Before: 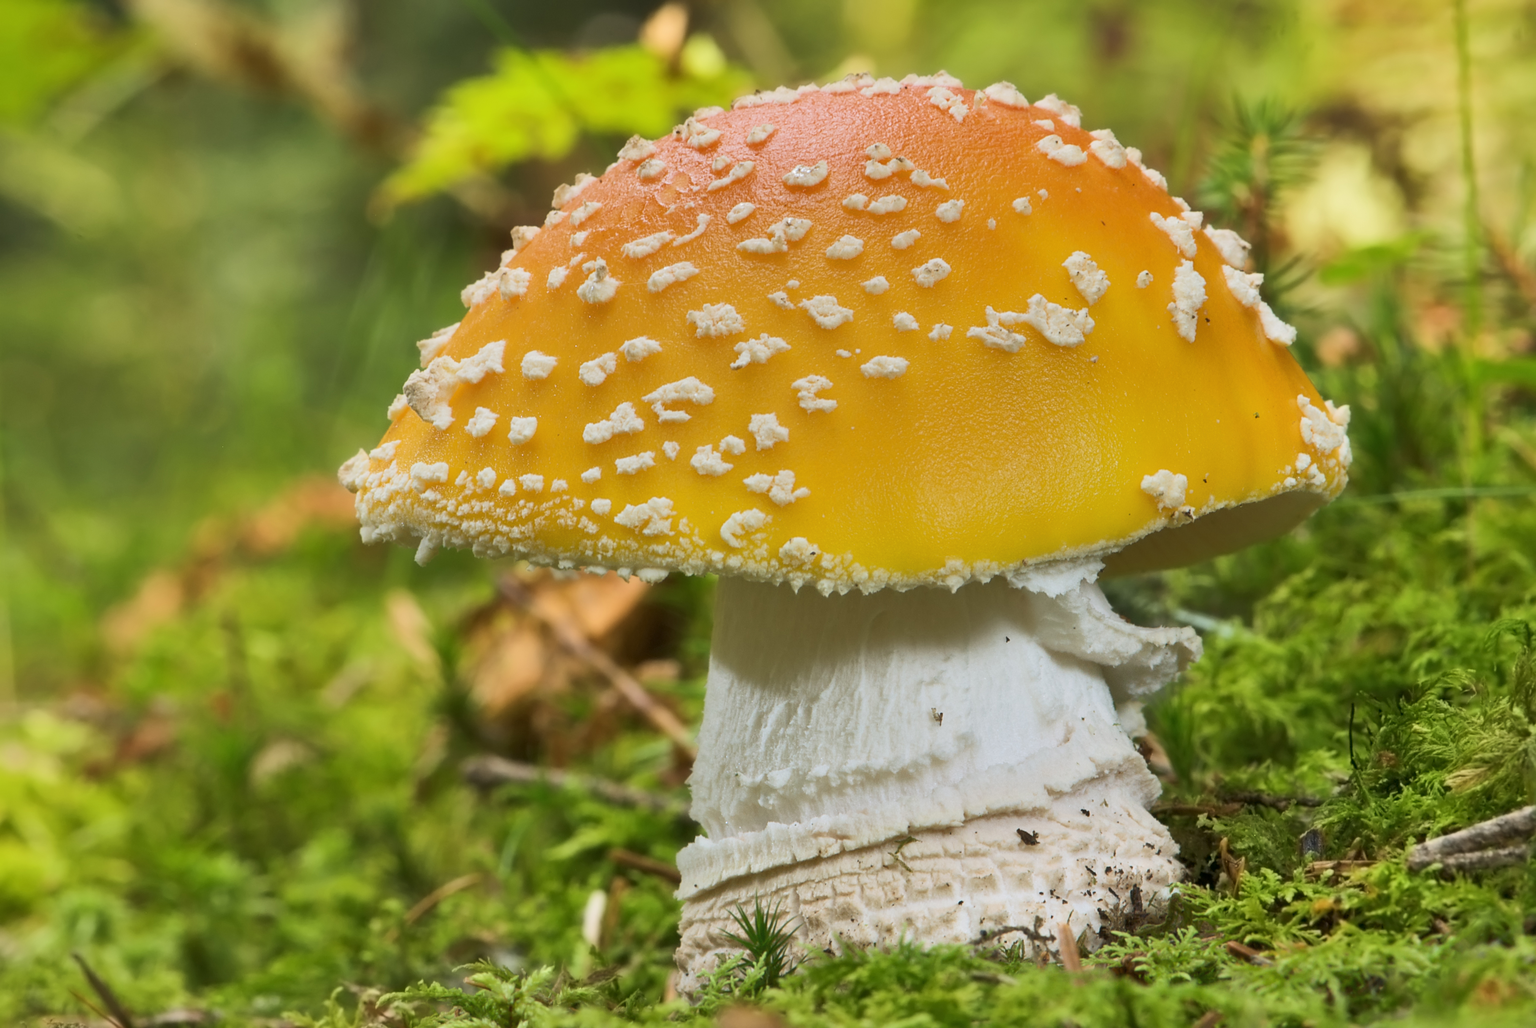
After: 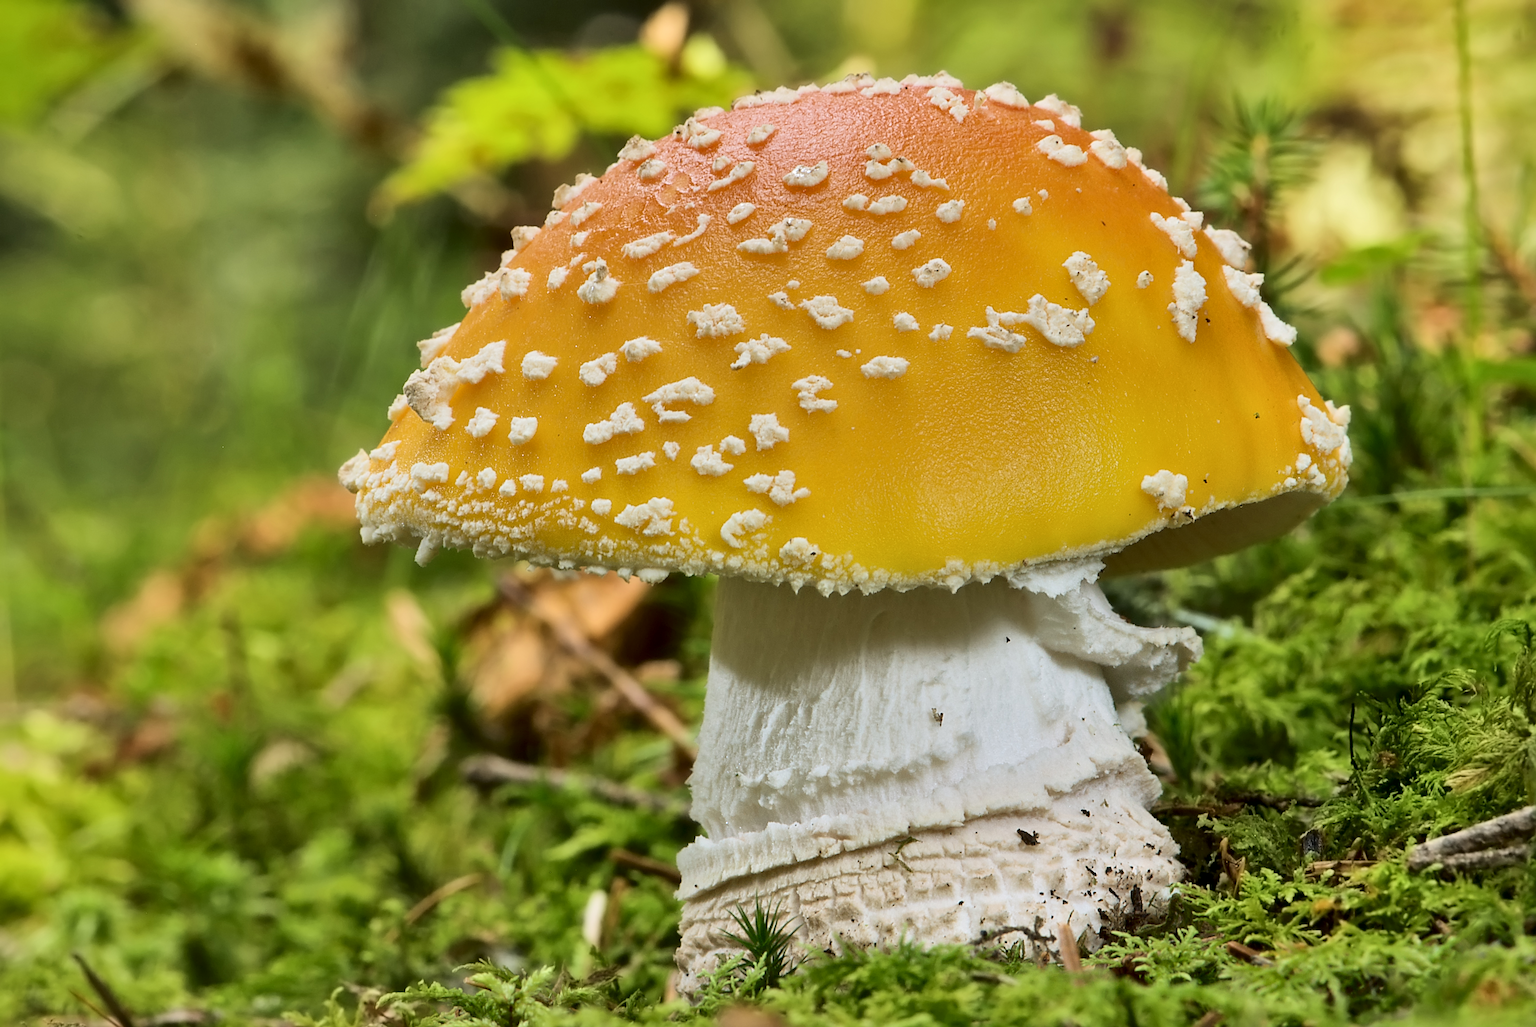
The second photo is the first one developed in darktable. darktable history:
local contrast: mode bilateral grid, contrast 20, coarseness 50, detail 130%, midtone range 0.2
sharpen: on, module defaults
fill light: exposure -2 EV, width 8.6
